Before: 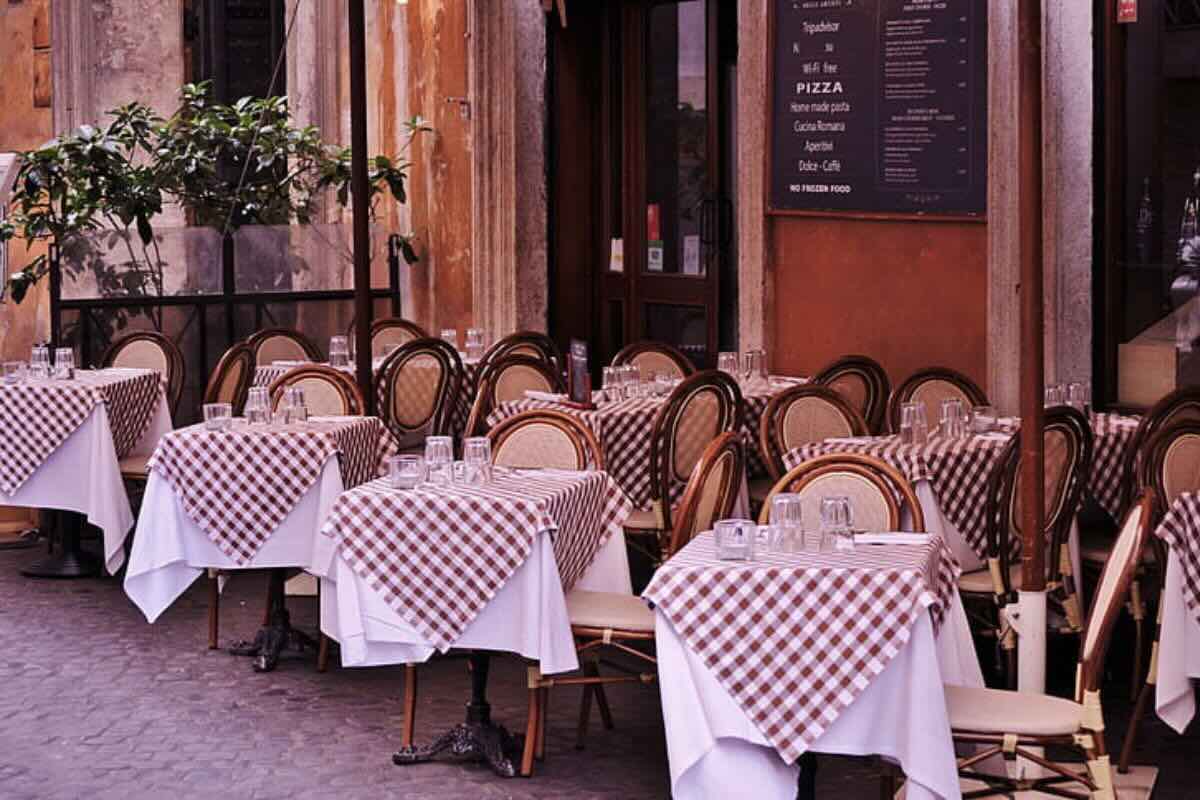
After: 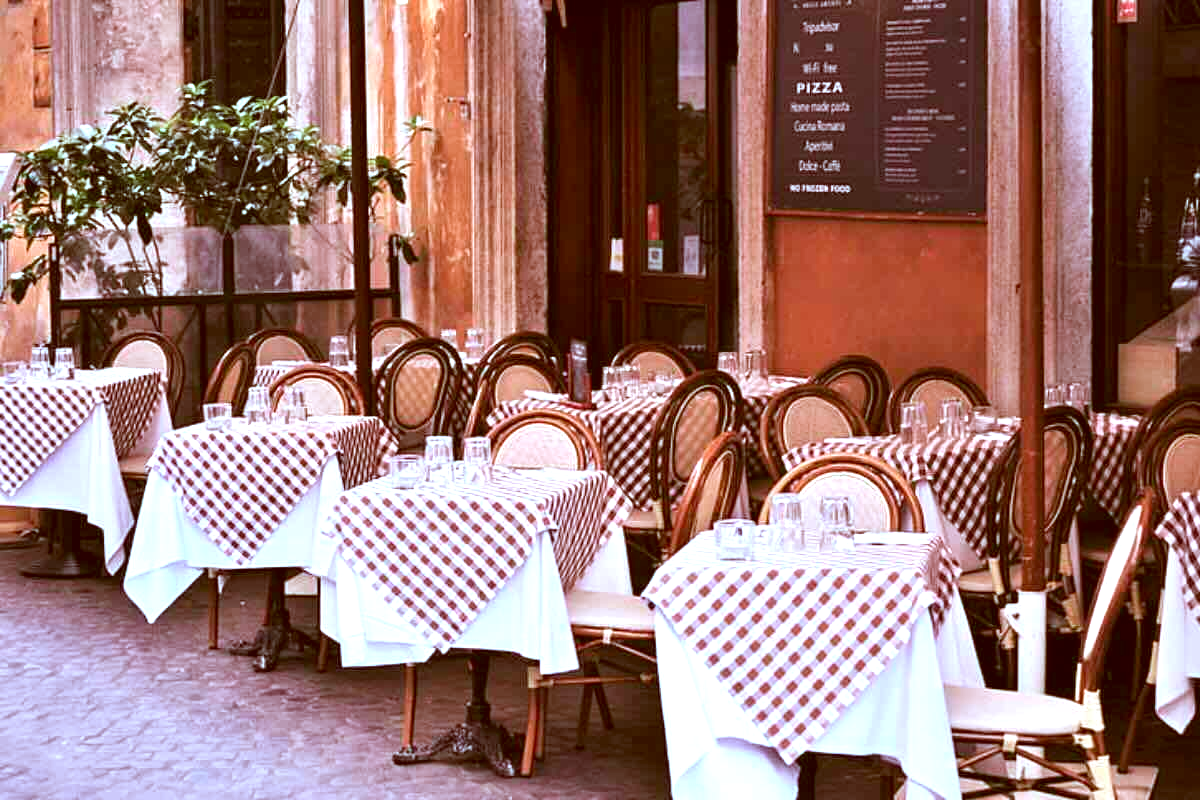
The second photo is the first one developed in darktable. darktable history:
color correction: highlights a* -14.62, highlights b* -16.22, shadows a* 10.12, shadows b* 29.4
exposure: black level correction 0, exposure 1.1 EV, compensate exposure bias true, compensate highlight preservation false
